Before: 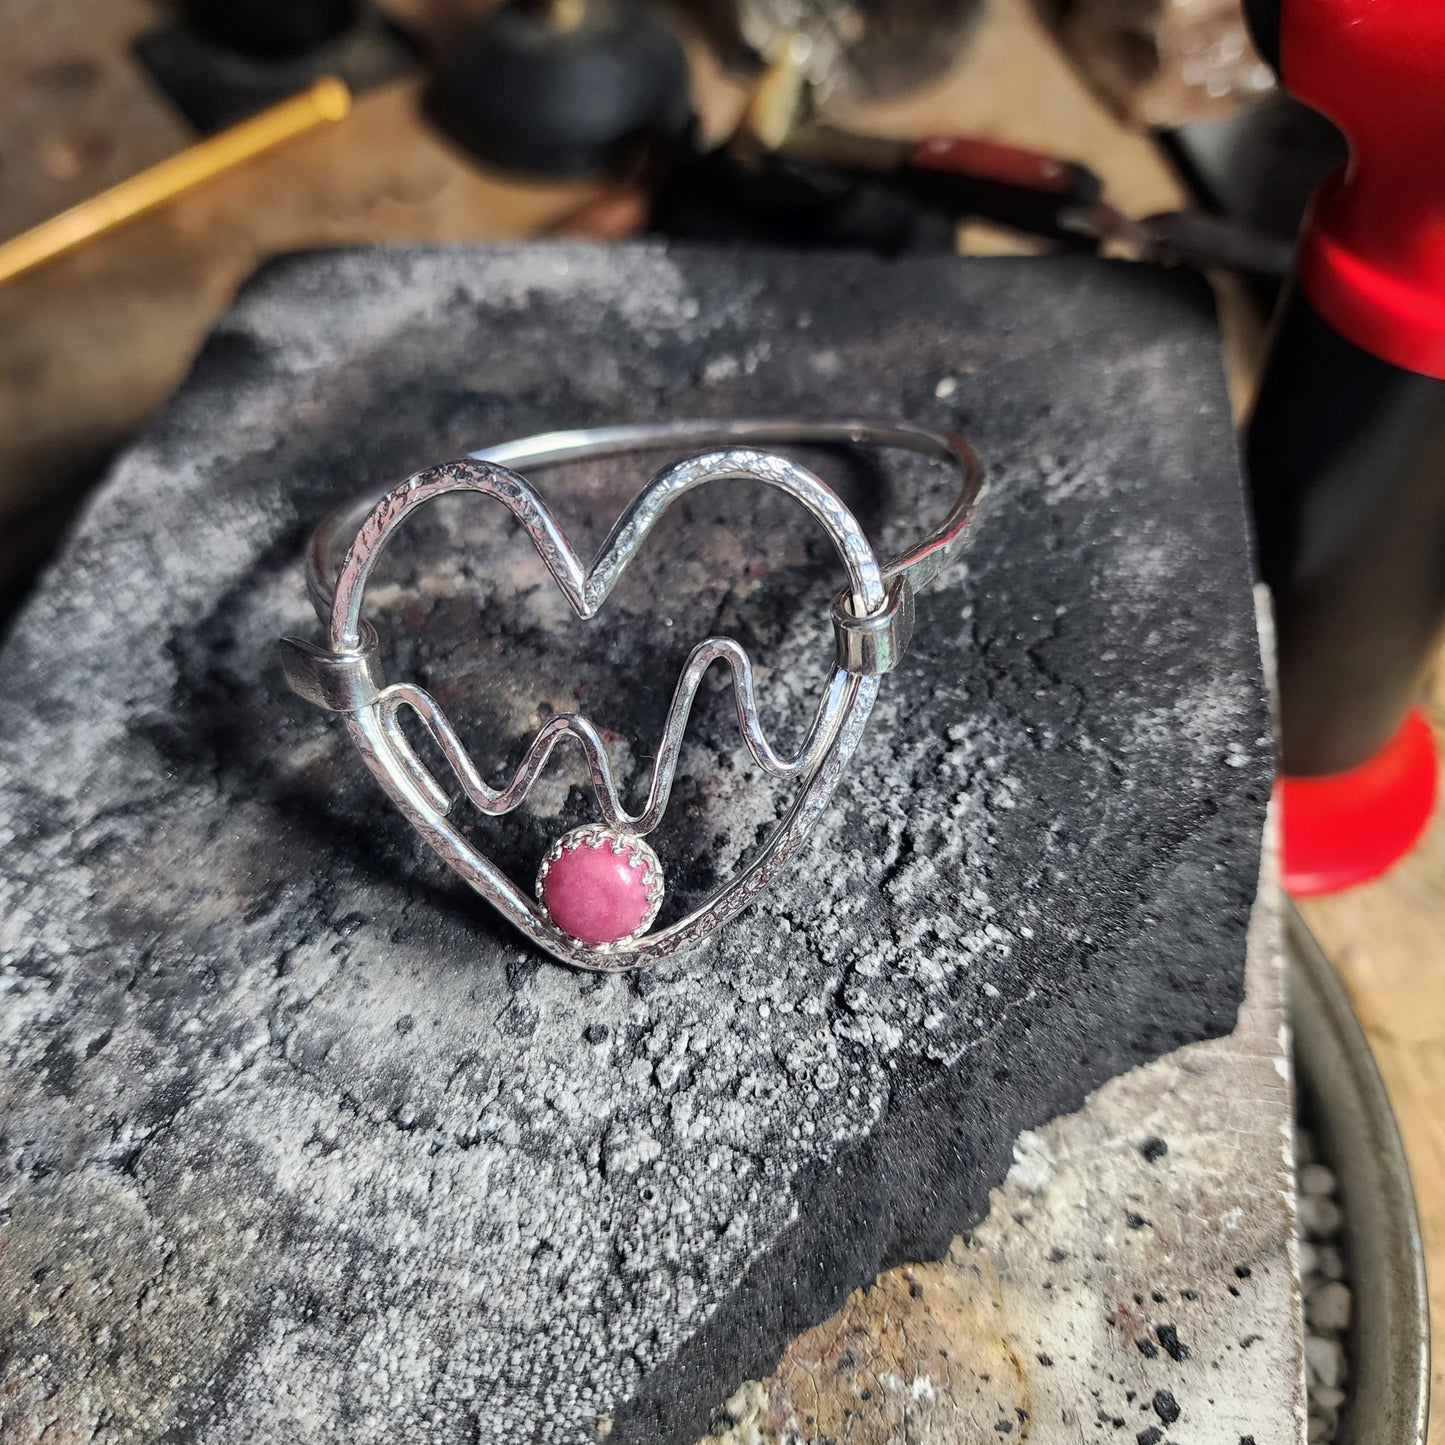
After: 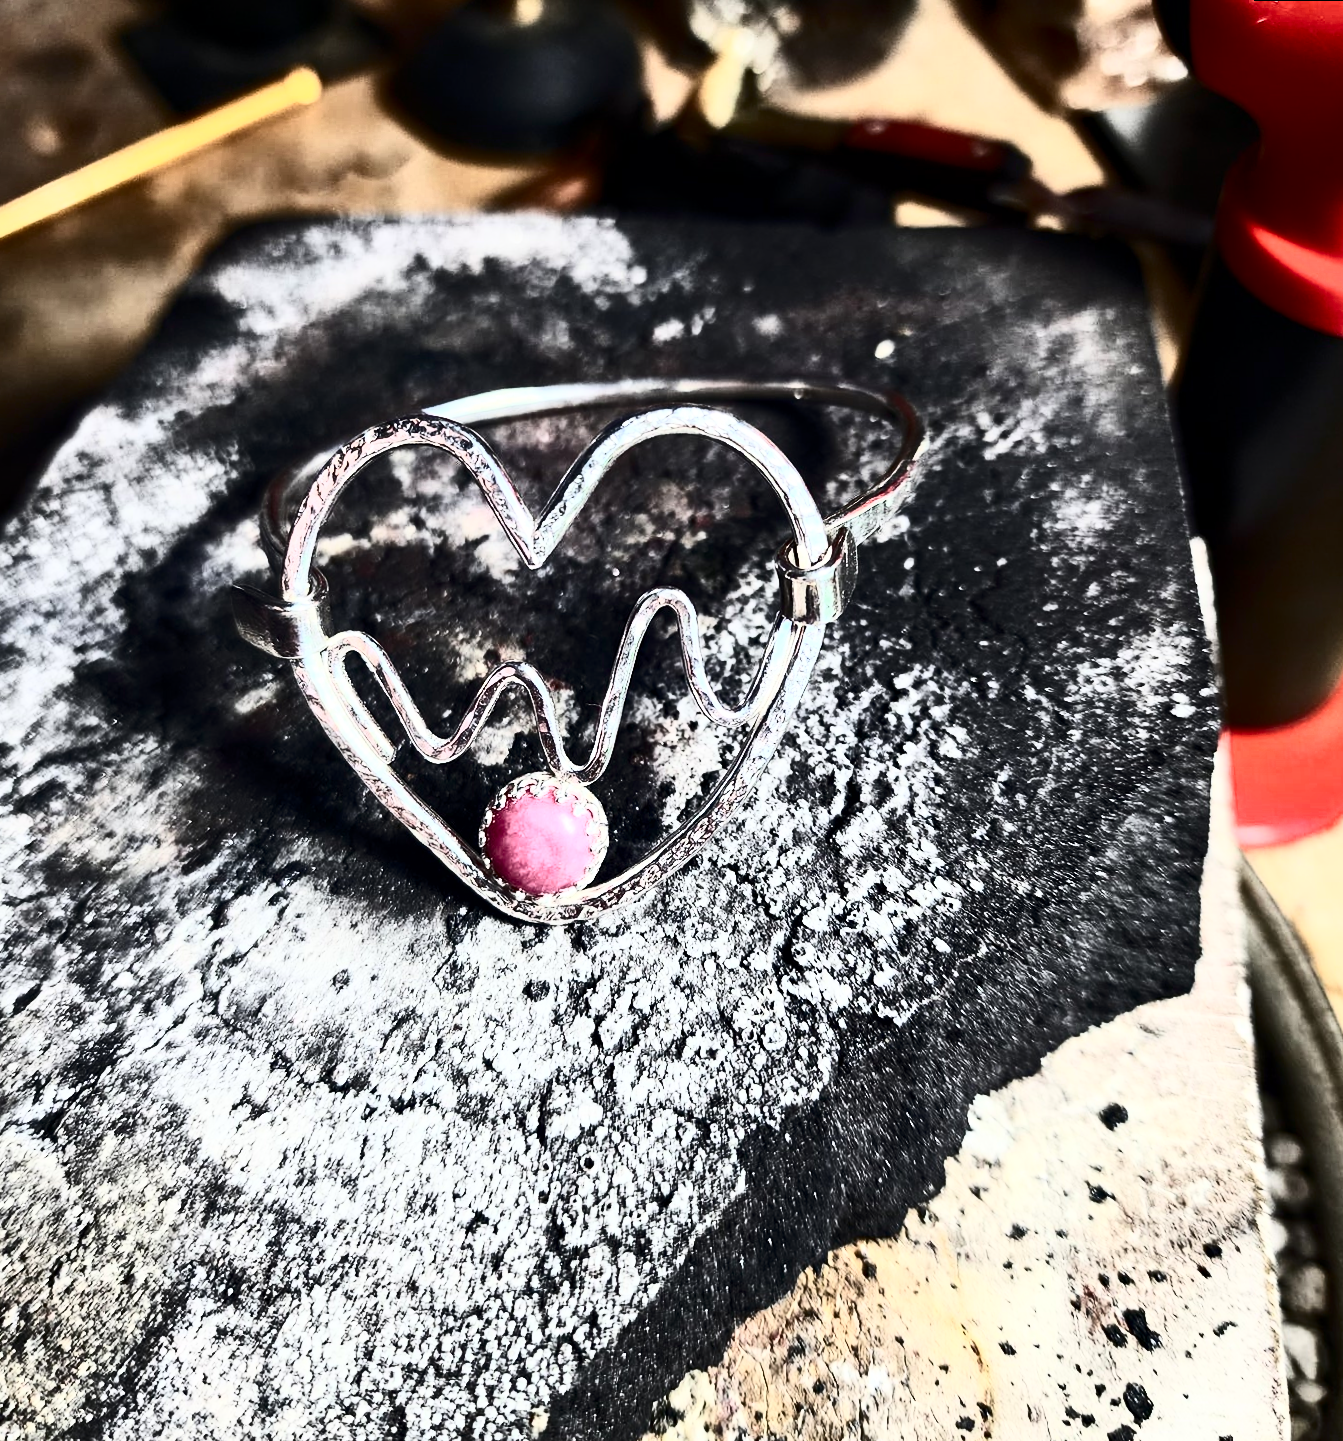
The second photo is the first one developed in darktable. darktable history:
rotate and perspective: rotation 0.215°, lens shift (vertical) -0.139, crop left 0.069, crop right 0.939, crop top 0.002, crop bottom 0.996
contrast brightness saturation: contrast 0.93, brightness 0.2
contrast equalizer: octaves 7, y [[0.524 ×6], [0.512 ×6], [0.379 ×6], [0 ×6], [0 ×6]]
